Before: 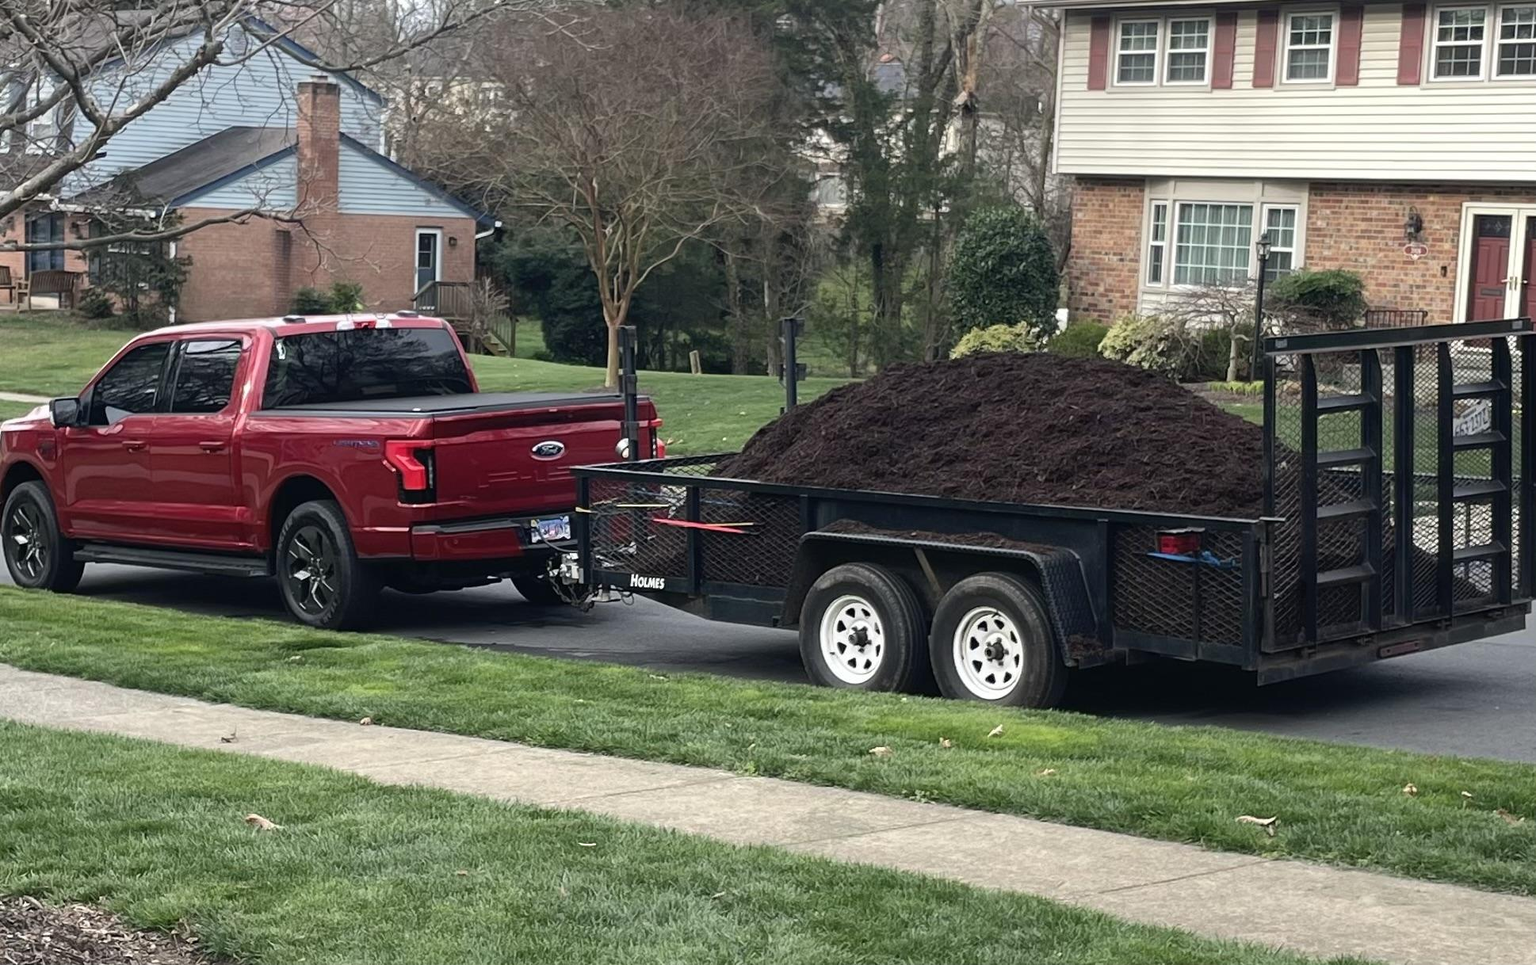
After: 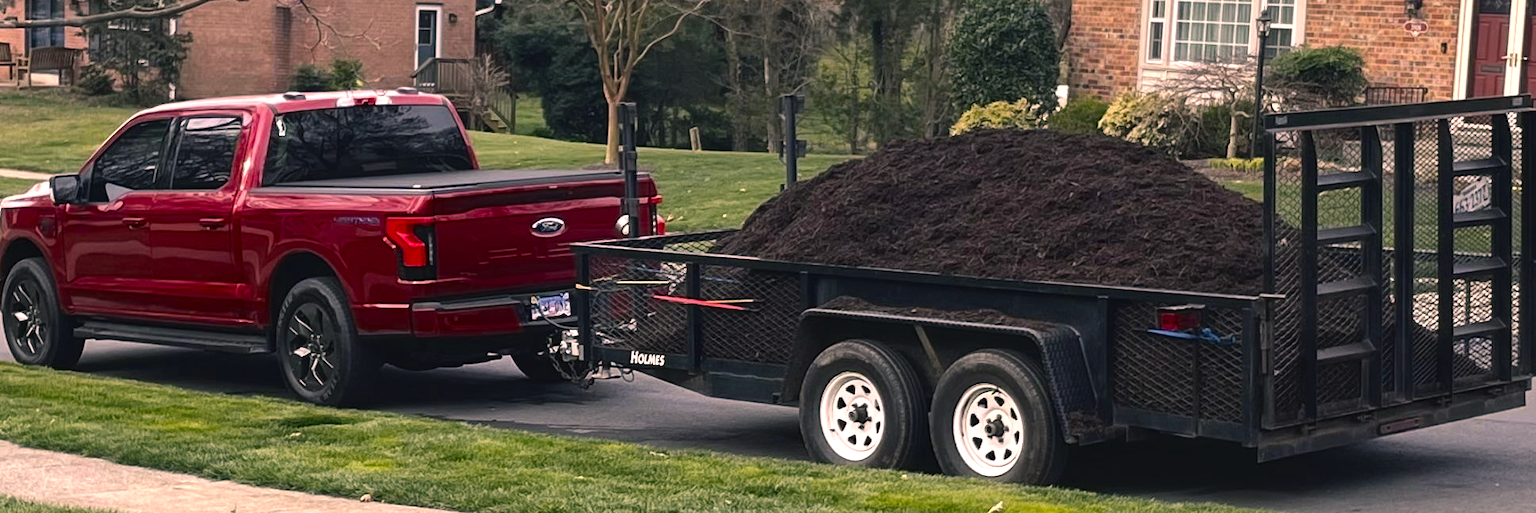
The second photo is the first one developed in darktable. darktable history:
local contrast: highlights 103%, shadows 103%, detail 119%, midtone range 0.2
crop and rotate: top 23.231%, bottom 23.545%
color balance rgb: power › hue 75.22°, highlights gain › chroma 4.405%, highlights gain › hue 33.82°, global offset › luminance 0.717%, perceptual saturation grading › global saturation 19.922%, global vibrance 6.357%, contrast 12.552%, saturation formula JzAzBz (2021)
